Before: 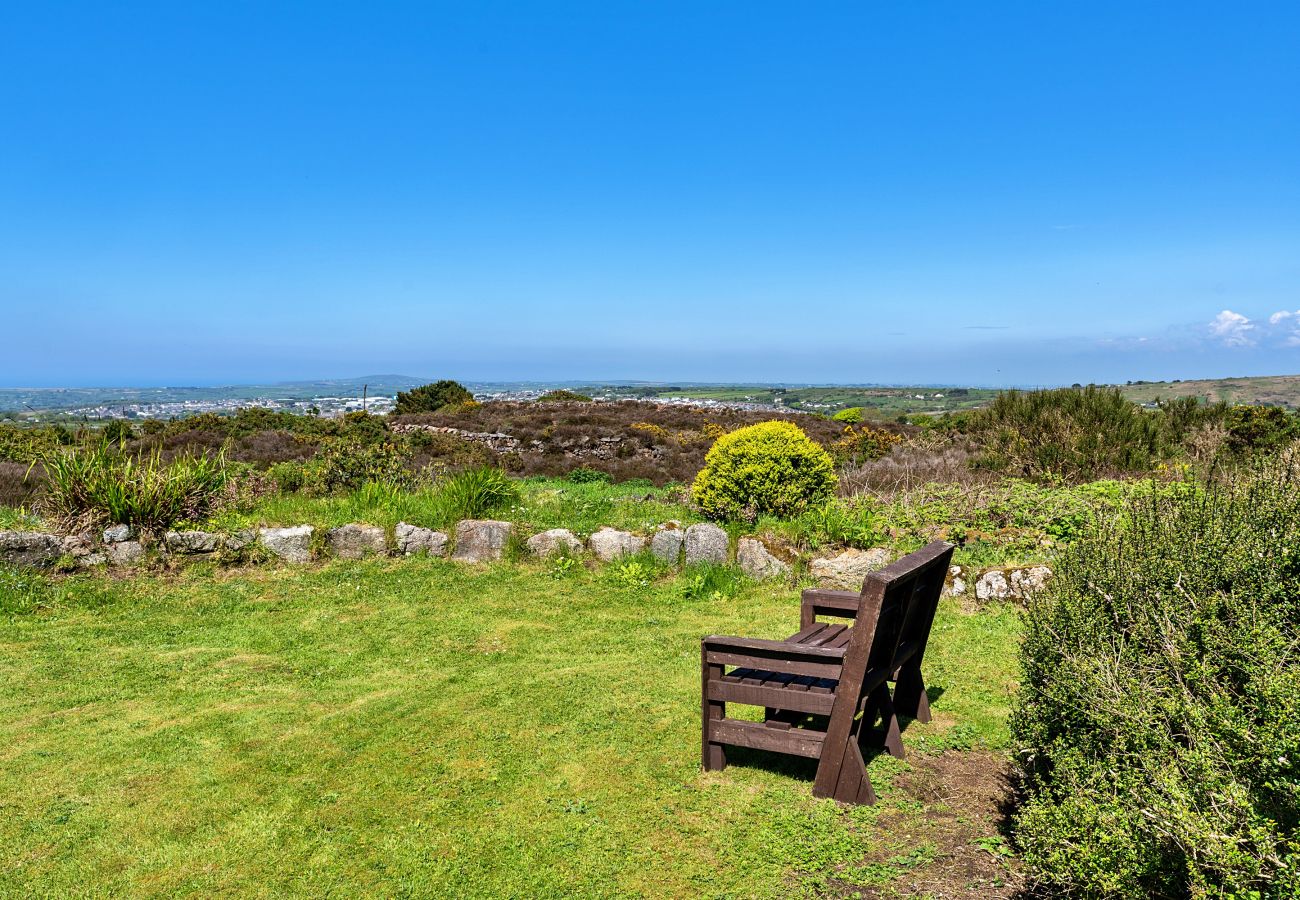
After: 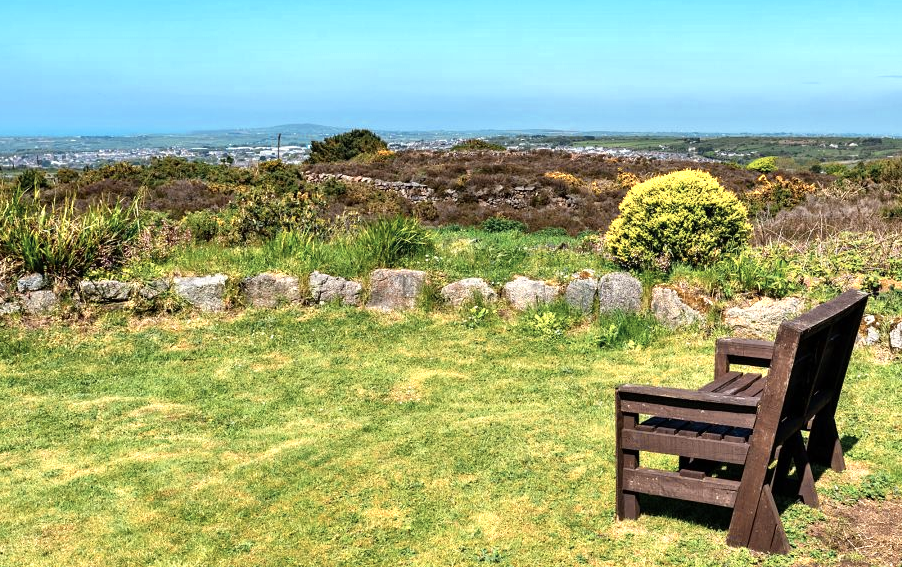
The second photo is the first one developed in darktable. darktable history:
color zones: curves: ch0 [(0.018, 0.548) (0.197, 0.654) (0.425, 0.447) (0.605, 0.658) (0.732, 0.579)]; ch1 [(0.105, 0.531) (0.224, 0.531) (0.386, 0.39) (0.618, 0.456) (0.732, 0.456) (0.956, 0.421)]; ch2 [(0.039, 0.583) (0.215, 0.465) (0.399, 0.544) (0.465, 0.548) (0.614, 0.447) (0.724, 0.43) (0.882, 0.623) (0.956, 0.632)], mix 25.73%
crop: left 6.677%, top 27.963%, right 23.934%, bottom 8.985%
